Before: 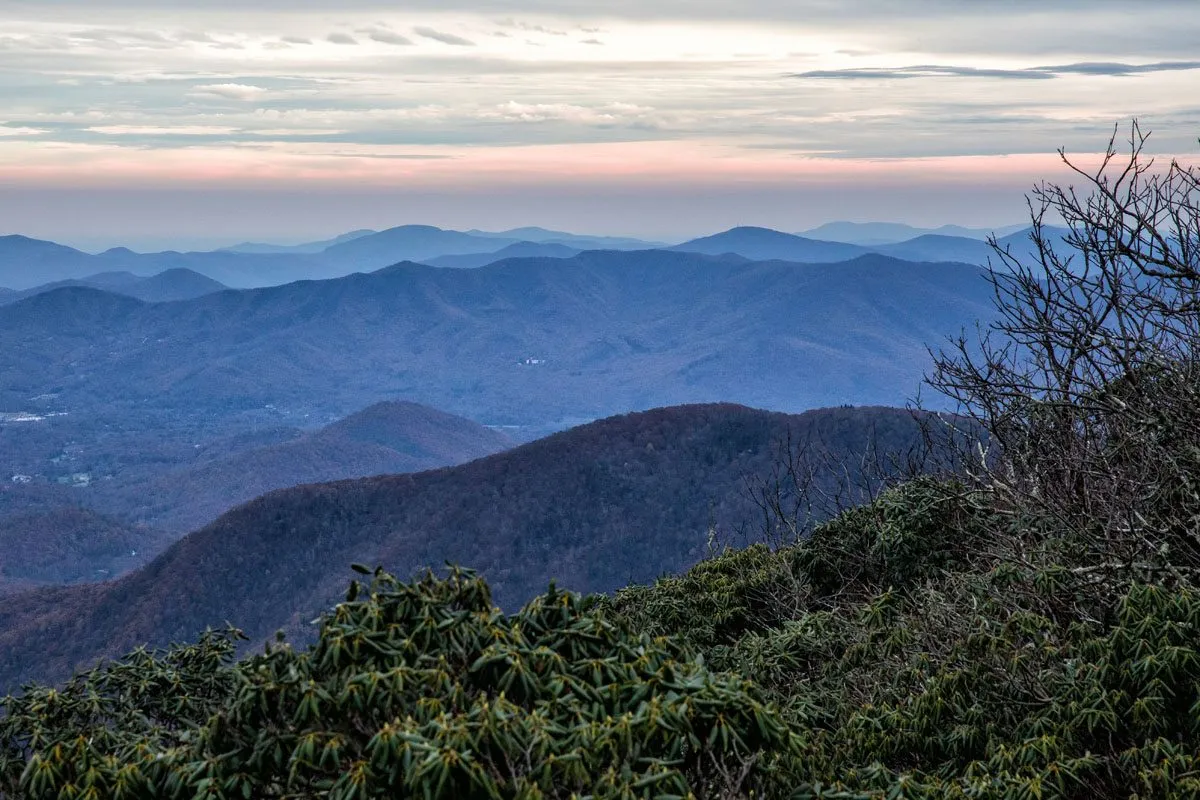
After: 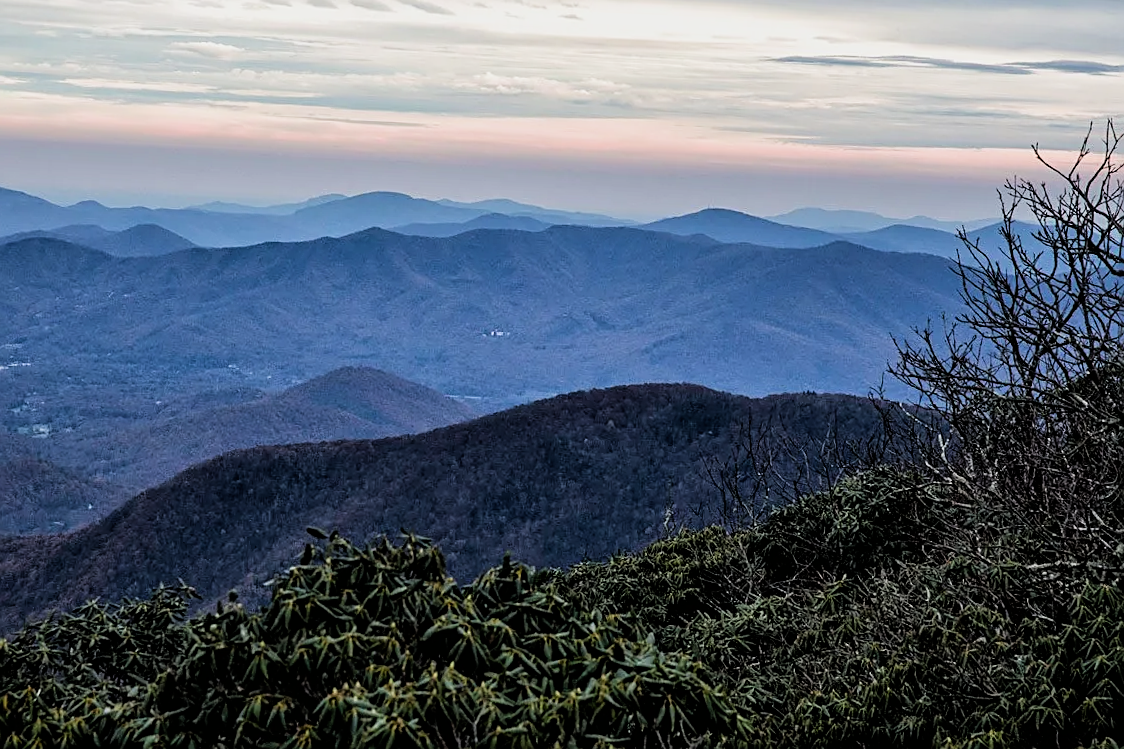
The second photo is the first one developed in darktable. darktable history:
filmic rgb: black relative exposure -5.02 EV, white relative exposure 3.18 EV, threshold 5.94 EV, hardness 3.46, contrast 1.194, highlights saturation mix -49.33%, enable highlight reconstruction true
sharpen: on, module defaults
crop and rotate: angle -2.61°
